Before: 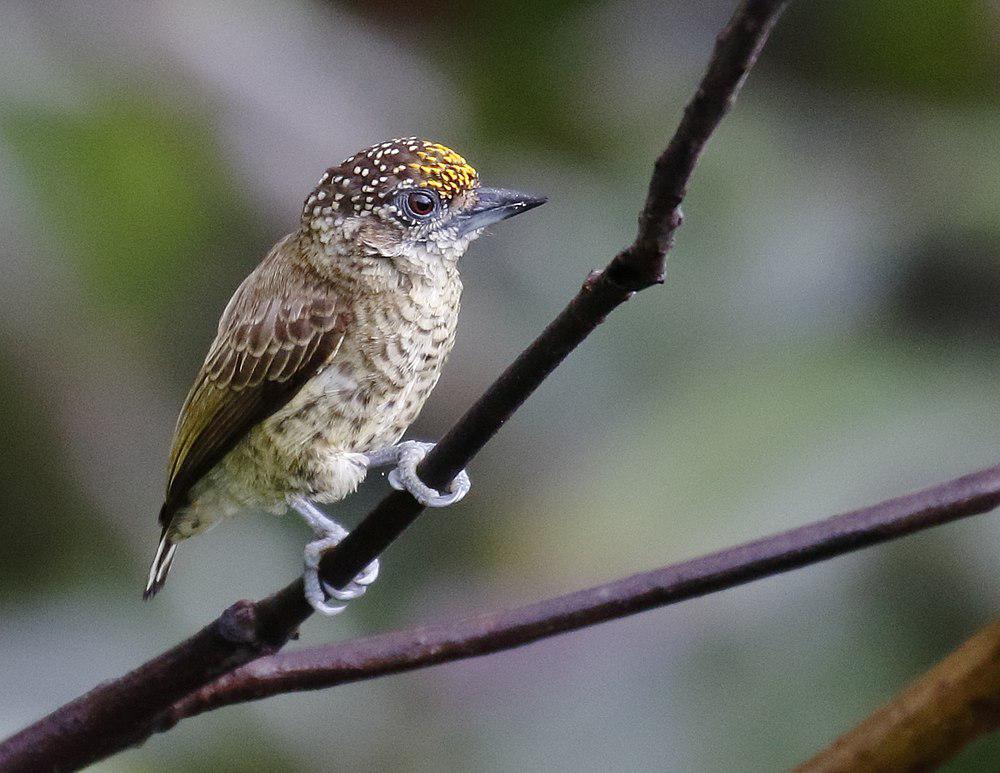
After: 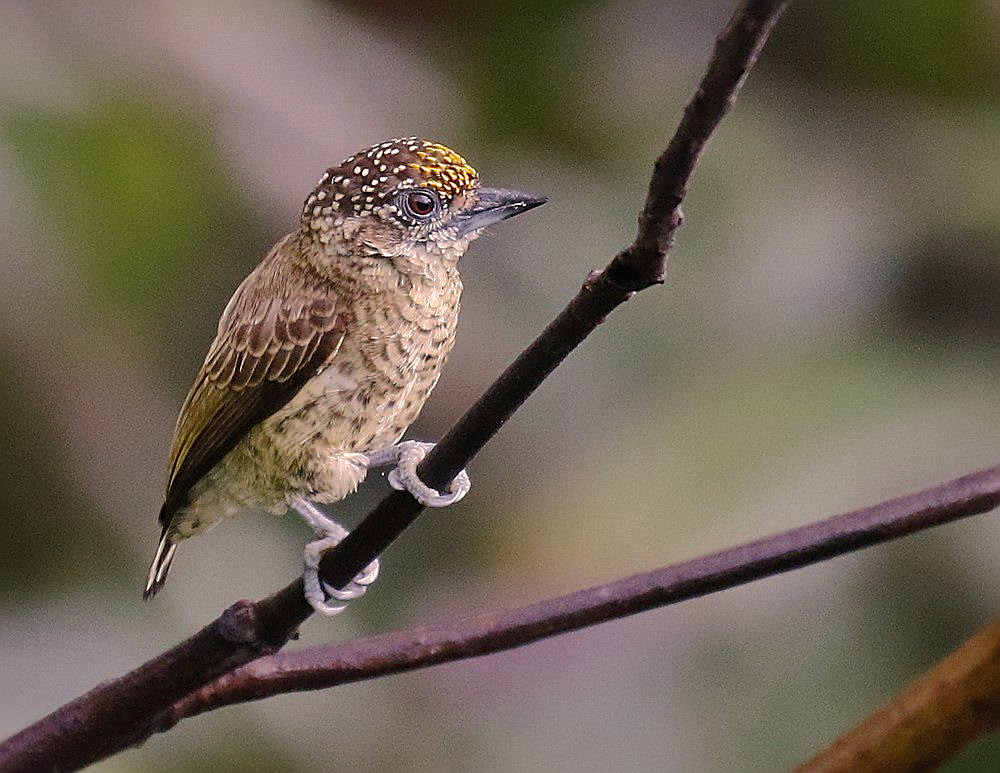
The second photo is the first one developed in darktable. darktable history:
color zones: curves: ch0 [(0, 0.444) (0.143, 0.442) (0.286, 0.441) (0.429, 0.441) (0.571, 0.441) (0.714, 0.441) (0.857, 0.442) (1, 0.444)]
sharpen: on, module defaults
white balance: red 1.127, blue 0.943
shadows and highlights: shadows 25, highlights -70
